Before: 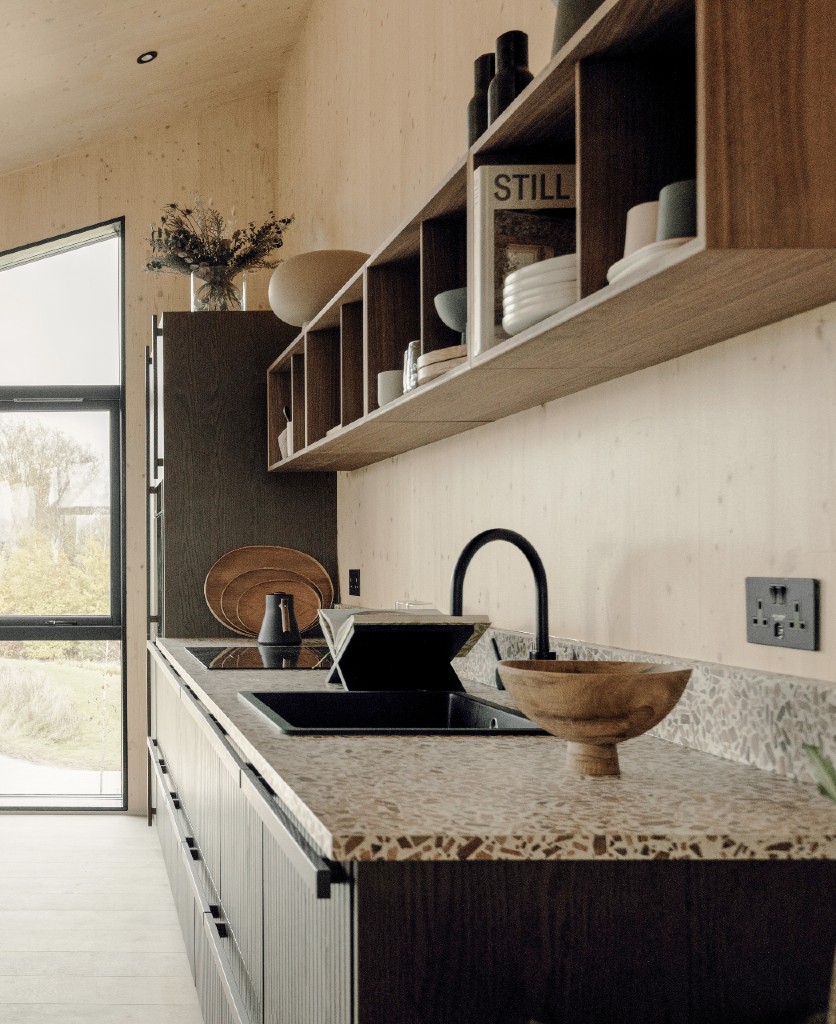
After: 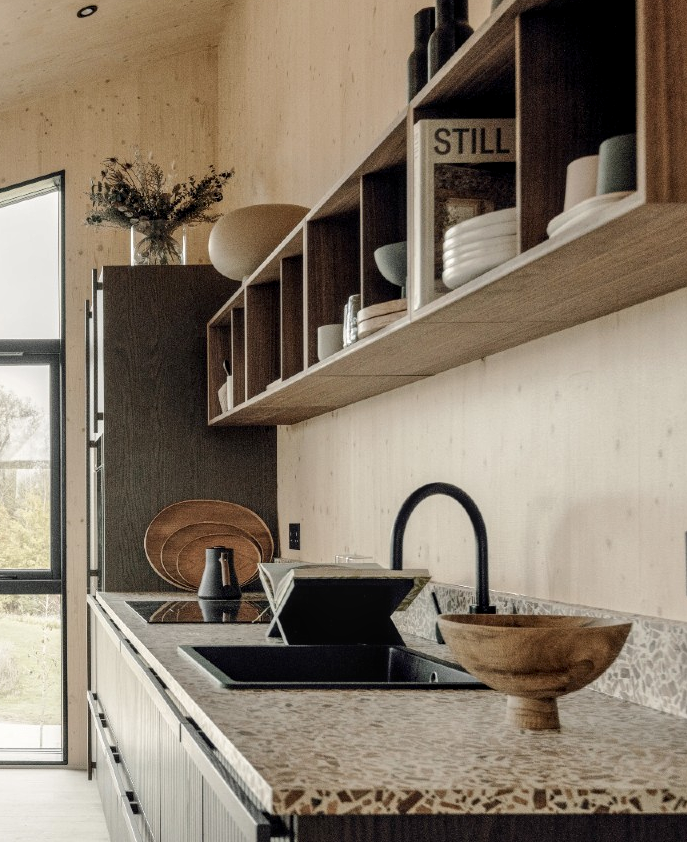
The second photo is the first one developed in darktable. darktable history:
local contrast: on, module defaults
crop and rotate: left 7.196%, top 4.574%, right 10.605%, bottom 13.178%
